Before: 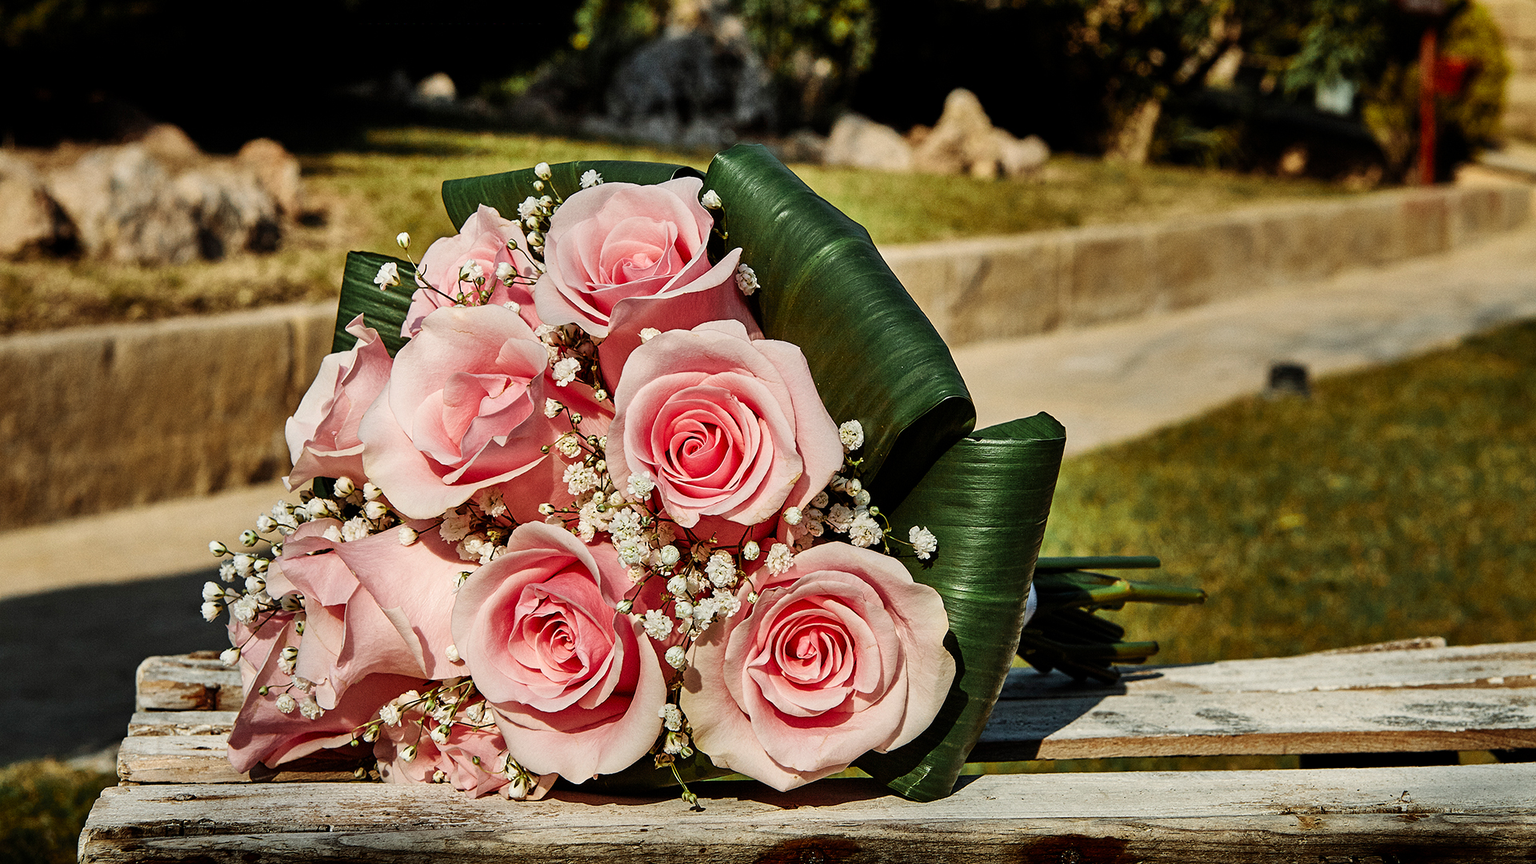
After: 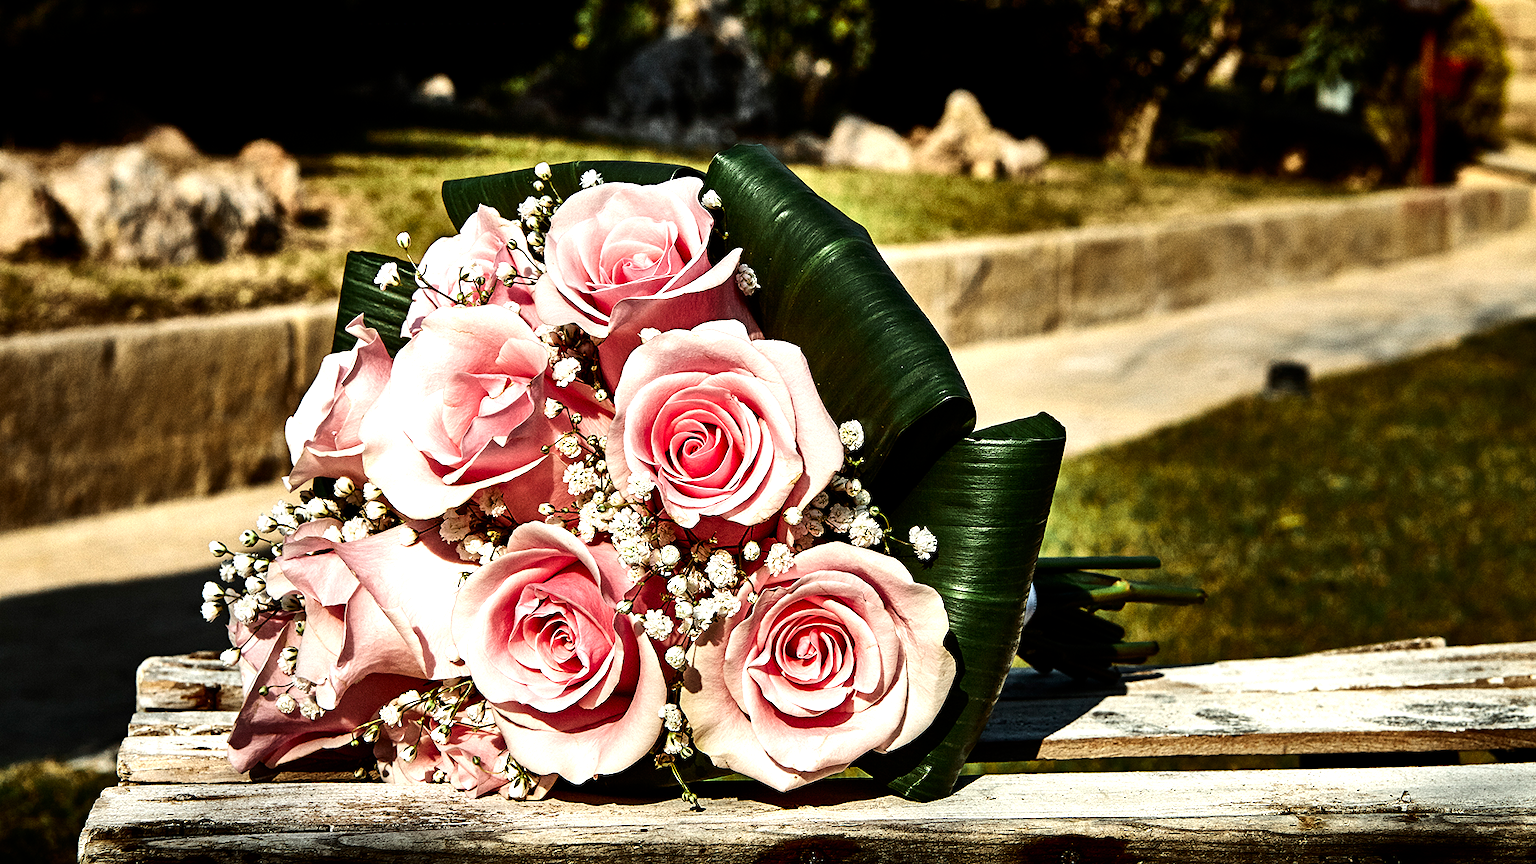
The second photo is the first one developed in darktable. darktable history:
tone equalizer: -8 EV -1.08 EV, -7 EV -1.01 EV, -6 EV -0.867 EV, -5 EV -0.578 EV, -3 EV 0.578 EV, -2 EV 0.867 EV, -1 EV 1.01 EV, +0 EV 1.08 EV, edges refinement/feathering 500, mask exposure compensation -1.57 EV, preserve details no
contrast brightness saturation: brightness -0.09
